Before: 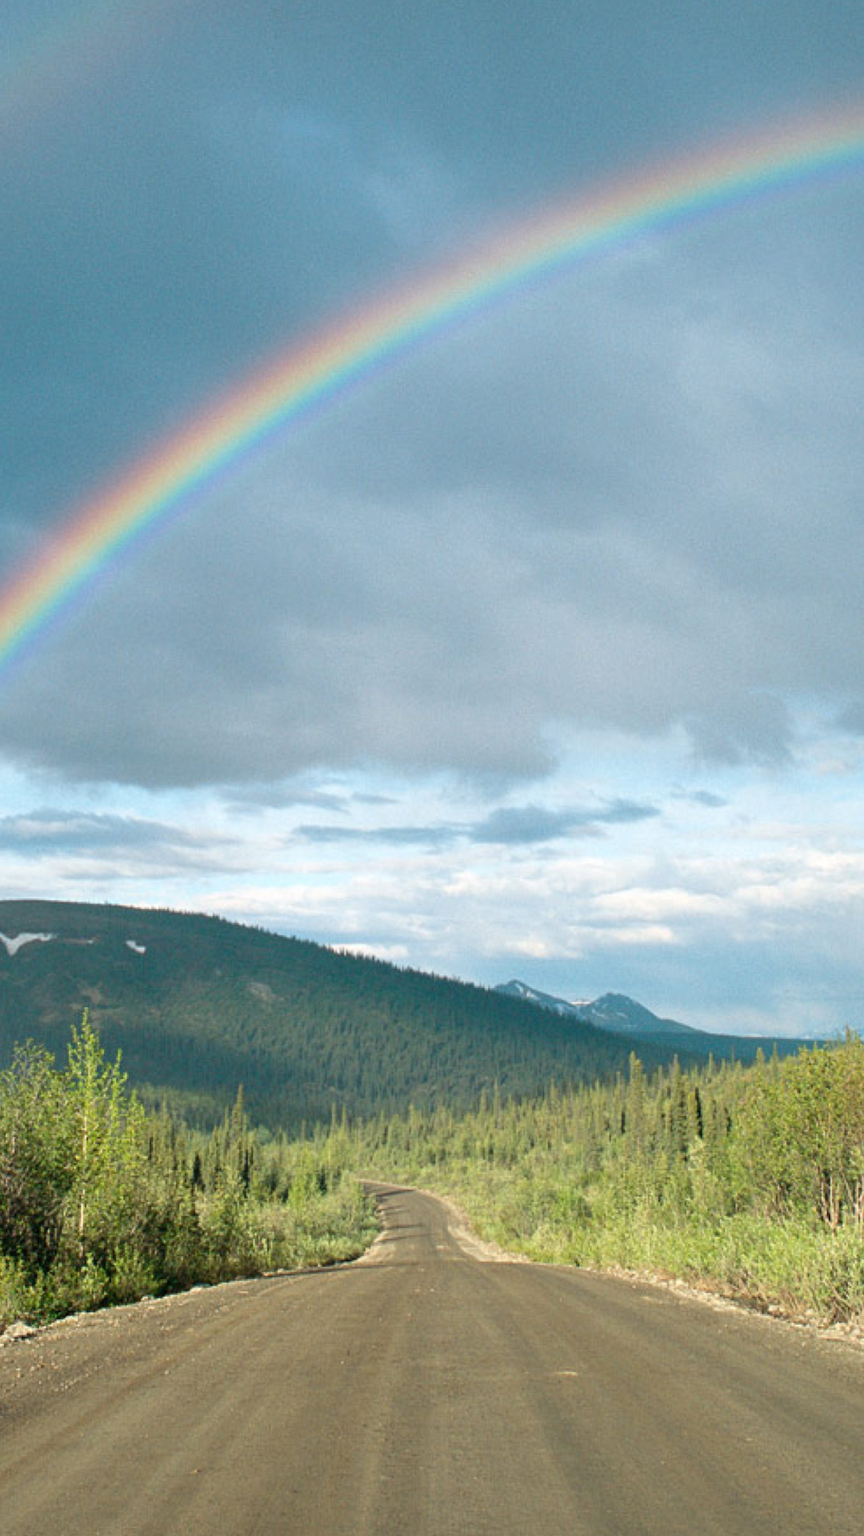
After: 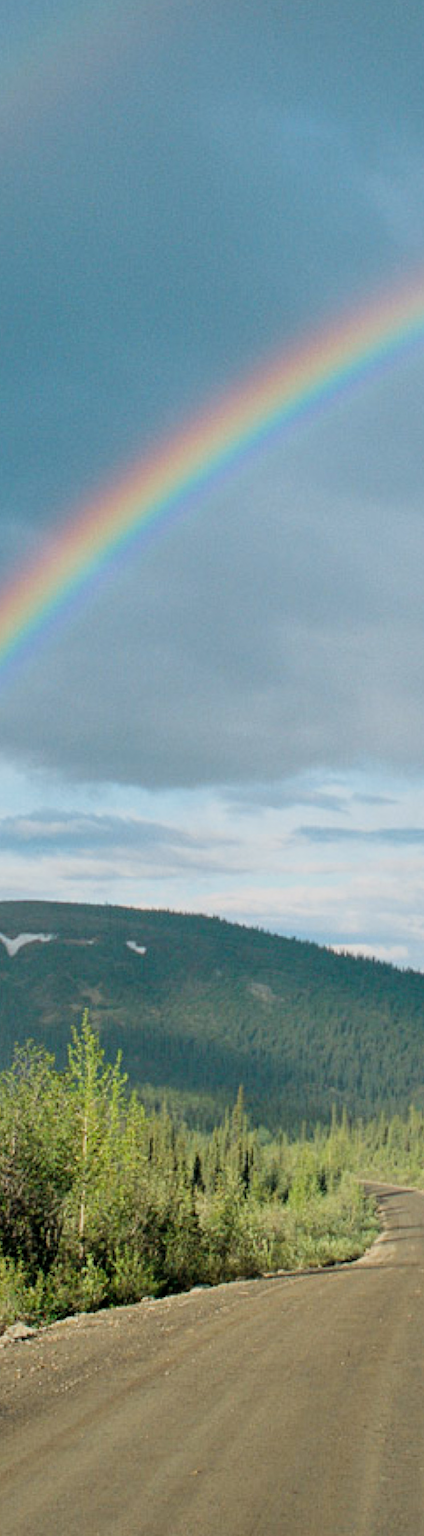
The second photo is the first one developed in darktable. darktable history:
filmic rgb: middle gray luminance 18.42%, black relative exposure -9 EV, white relative exposure 3.75 EV, threshold 6 EV, target black luminance 0%, hardness 4.85, latitude 67.35%, contrast 0.955, highlights saturation mix 20%, shadows ↔ highlights balance 21.36%, add noise in highlights 0, preserve chrominance luminance Y, color science v3 (2019), use custom middle-gray values true, iterations of high-quality reconstruction 0, contrast in highlights soft, enable highlight reconstruction true
crop and rotate: left 0%, top 0%, right 50.845%
